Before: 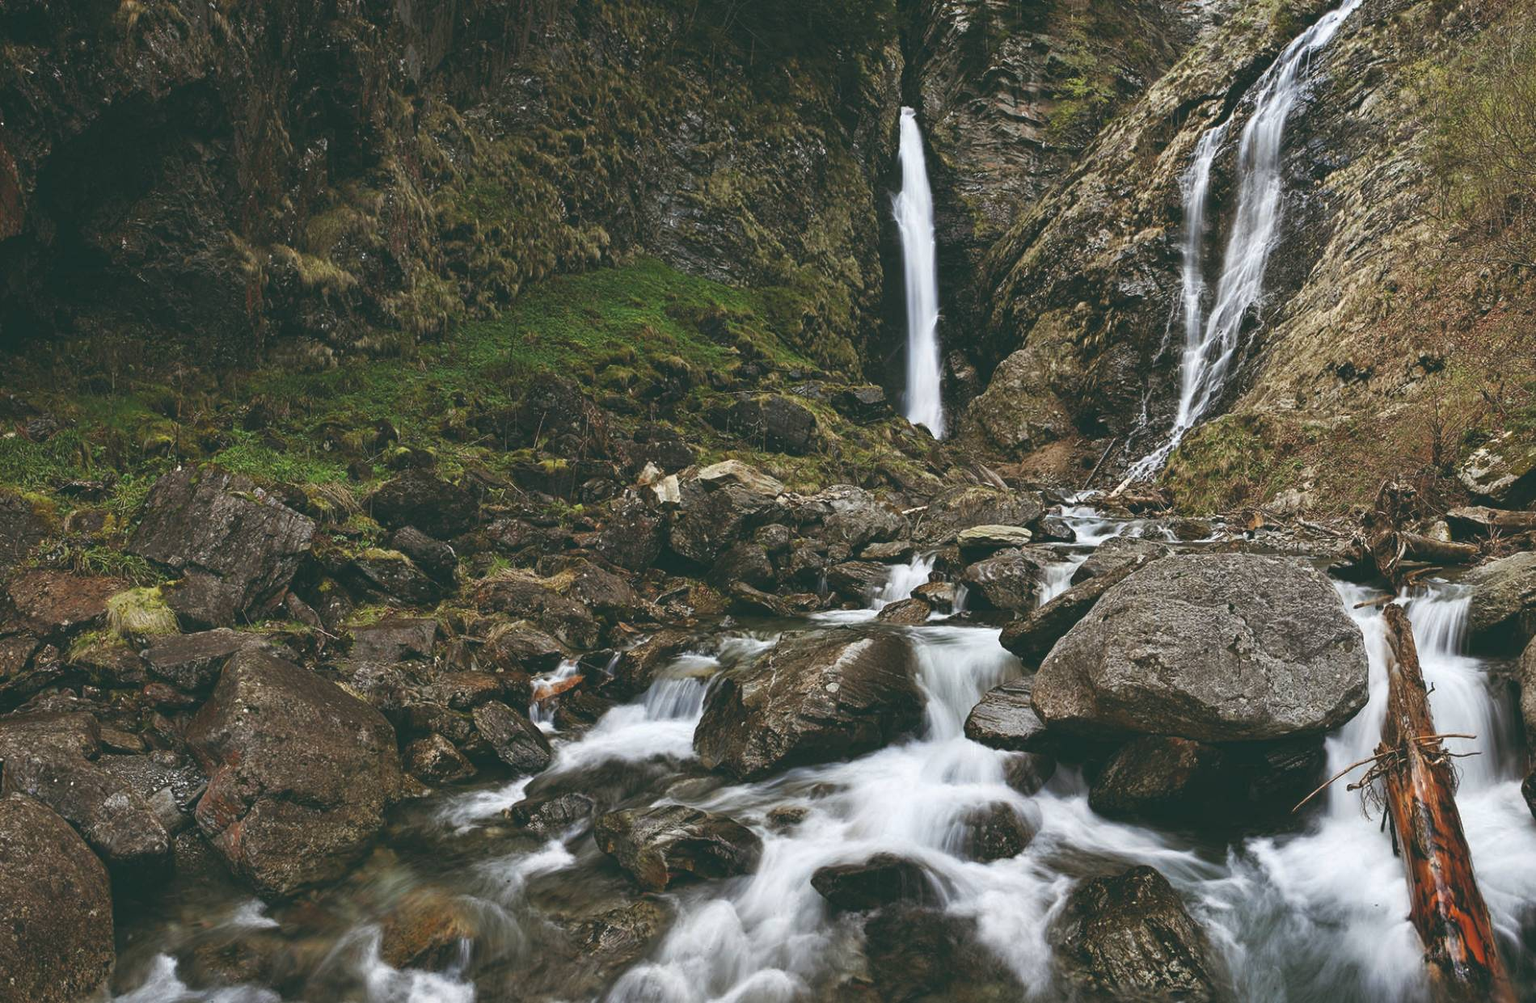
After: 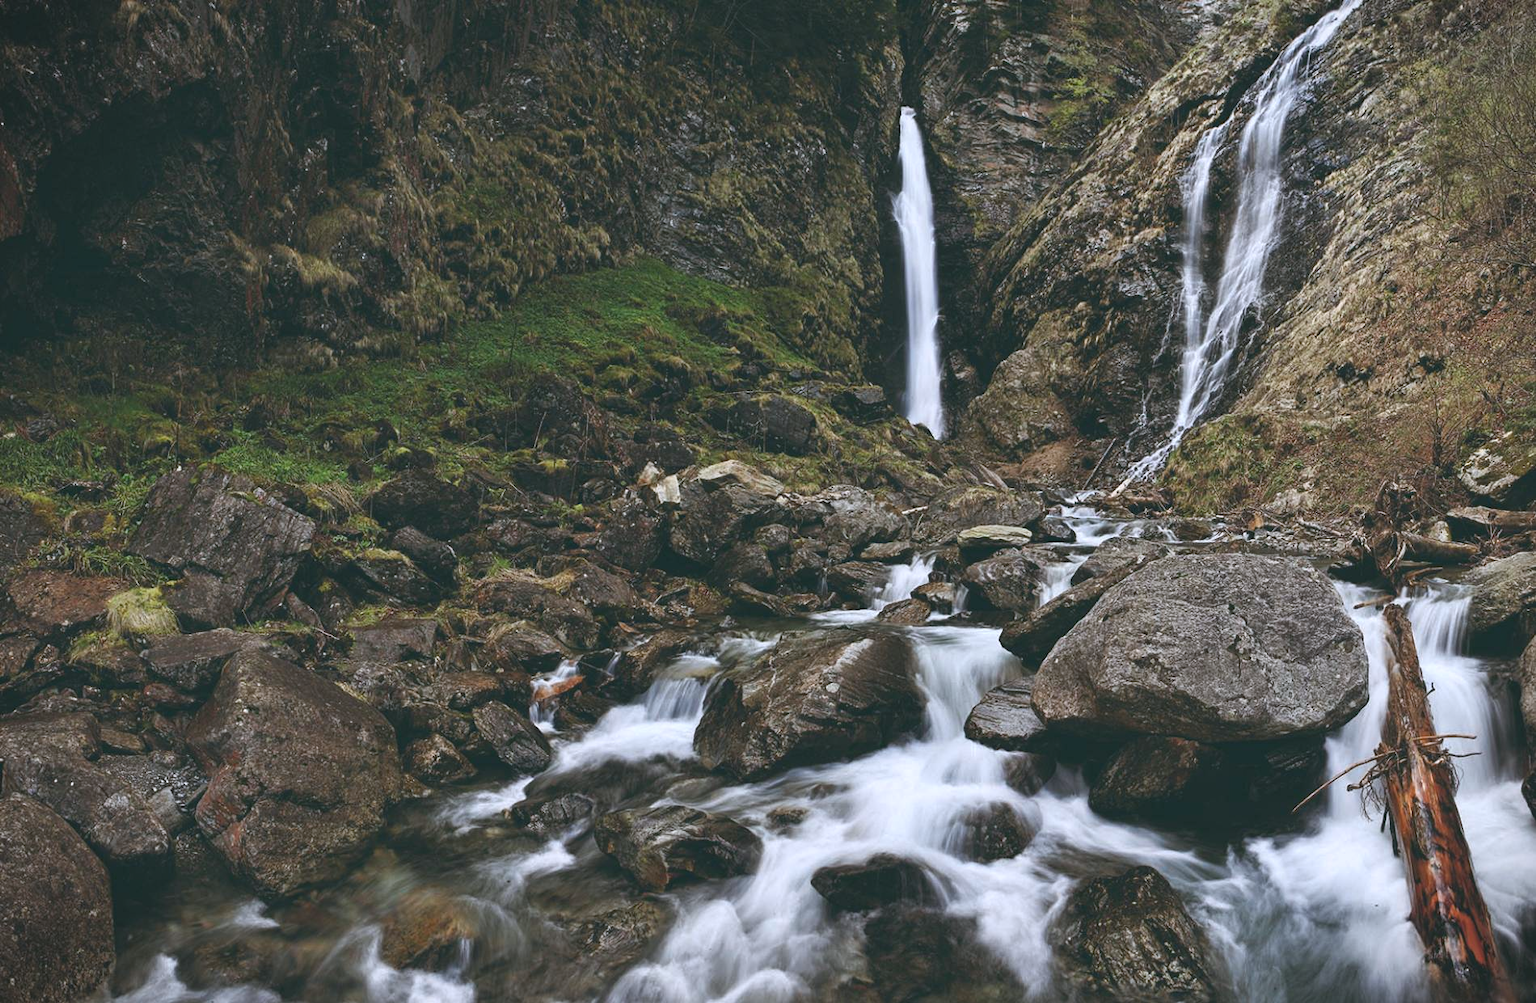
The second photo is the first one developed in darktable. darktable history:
vignetting: fall-off start 97.25%, width/height ratio 1.186, unbound false
color calibration: illuminant as shot in camera, x 0.358, y 0.373, temperature 4628.91 K
